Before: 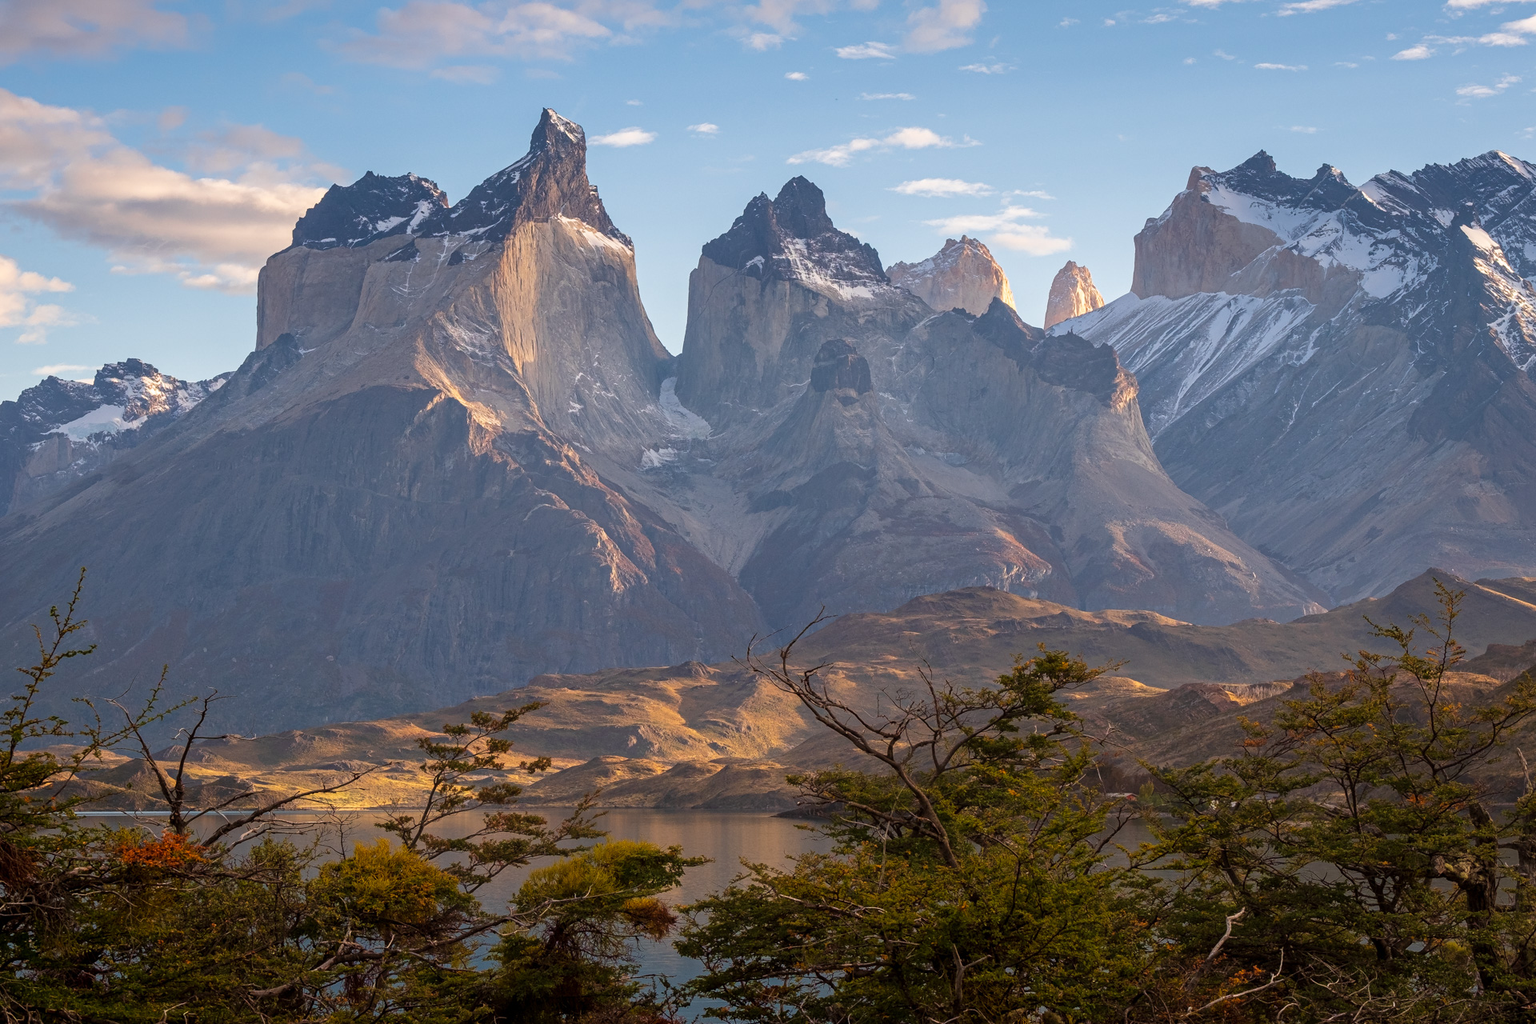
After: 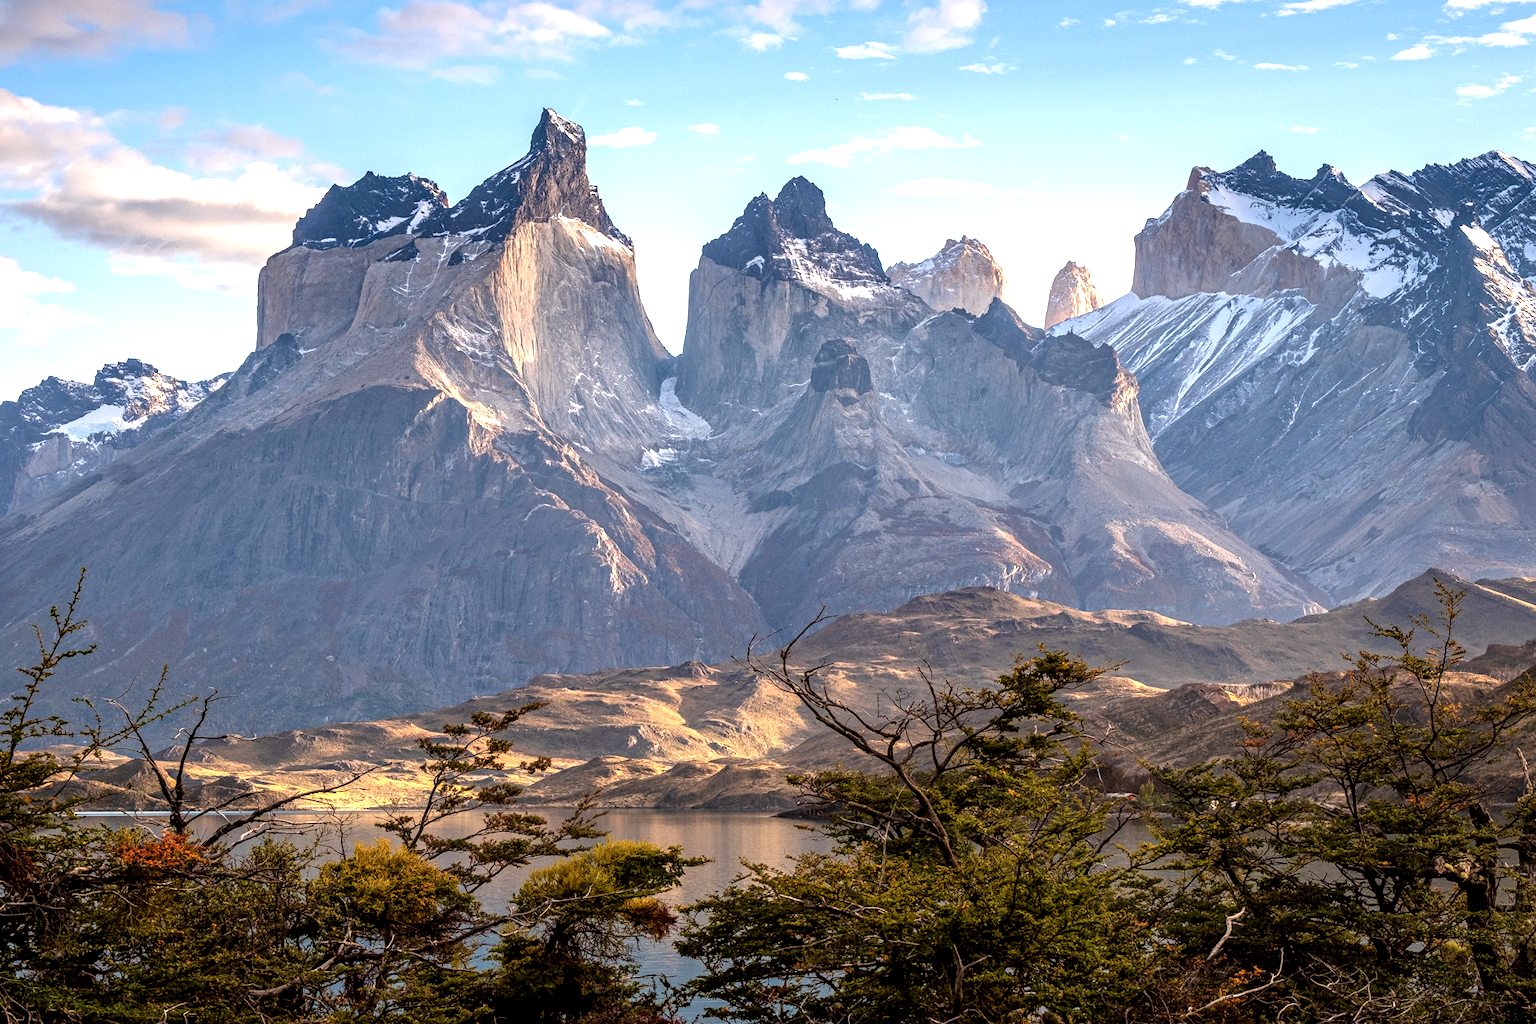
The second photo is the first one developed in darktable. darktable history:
exposure: exposure 0.6 EV, compensate highlight preservation false
local contrast: highlights 65%, shadows 54%, detail 169%, midtone range 0.514
color zones: curves: ch0 [(0.068, 0.464) (0.25, 0.5) (0.48, 0.508) (0.75, 0.536) (0.886, 0.476) (0.967, 0.456)]; ch1 [(0.066, 0.456) (0.25, 0.5) (0.616, 0.508) (0.746, 0.56) (0.934, 0.444)]
